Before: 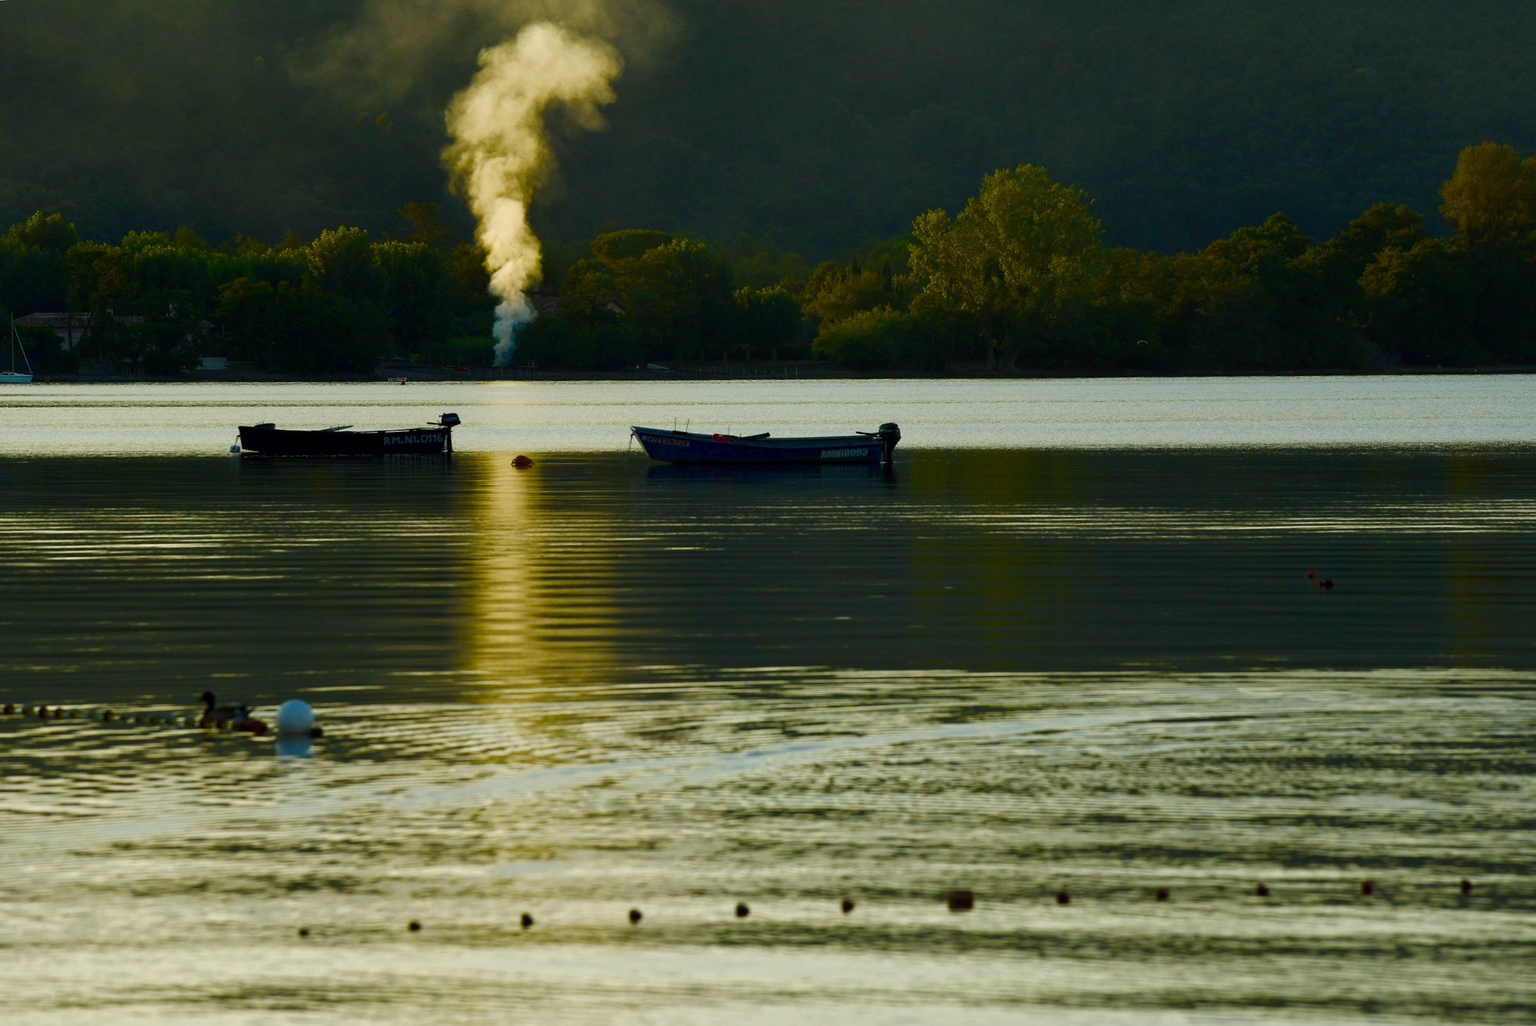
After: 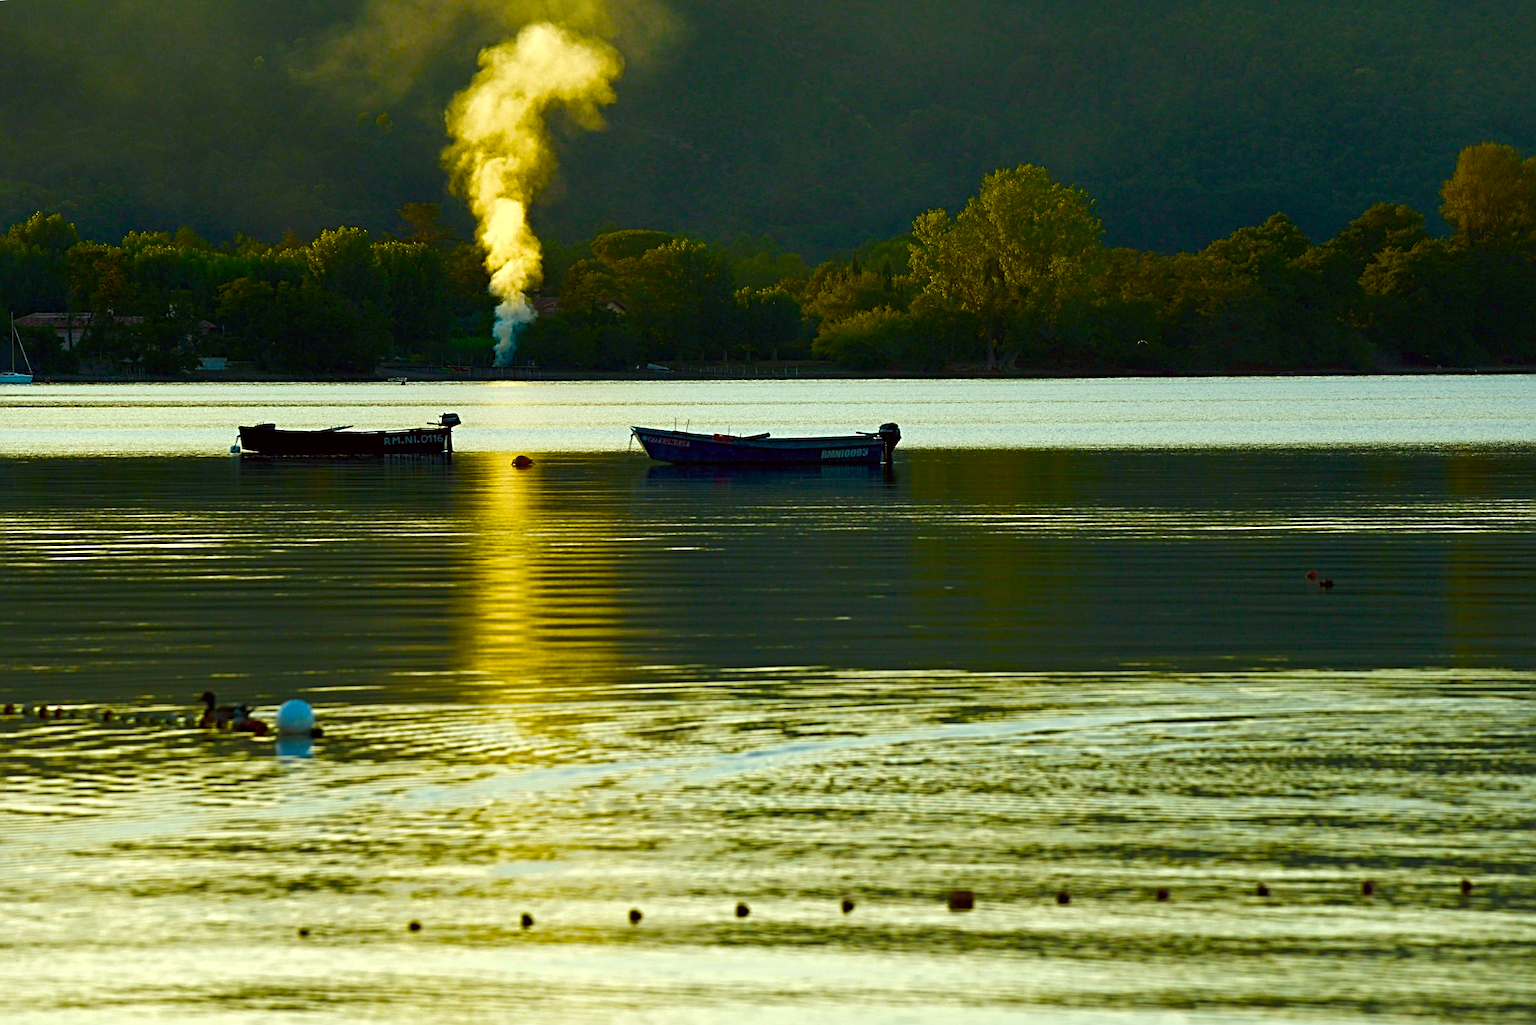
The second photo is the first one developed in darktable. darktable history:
sharpen: radius 4
exposure: exposure 0.6 EV, compensate highlight preservation false
color balance rgb: linear chroma grading › global chroma 10%, perceptual saturation grading › global saturation 30%, global vibrance 10%
color correction: highlights a* -2.73, highlights b* -2.09, shadows a* 2.41, shadows b* 2.73
